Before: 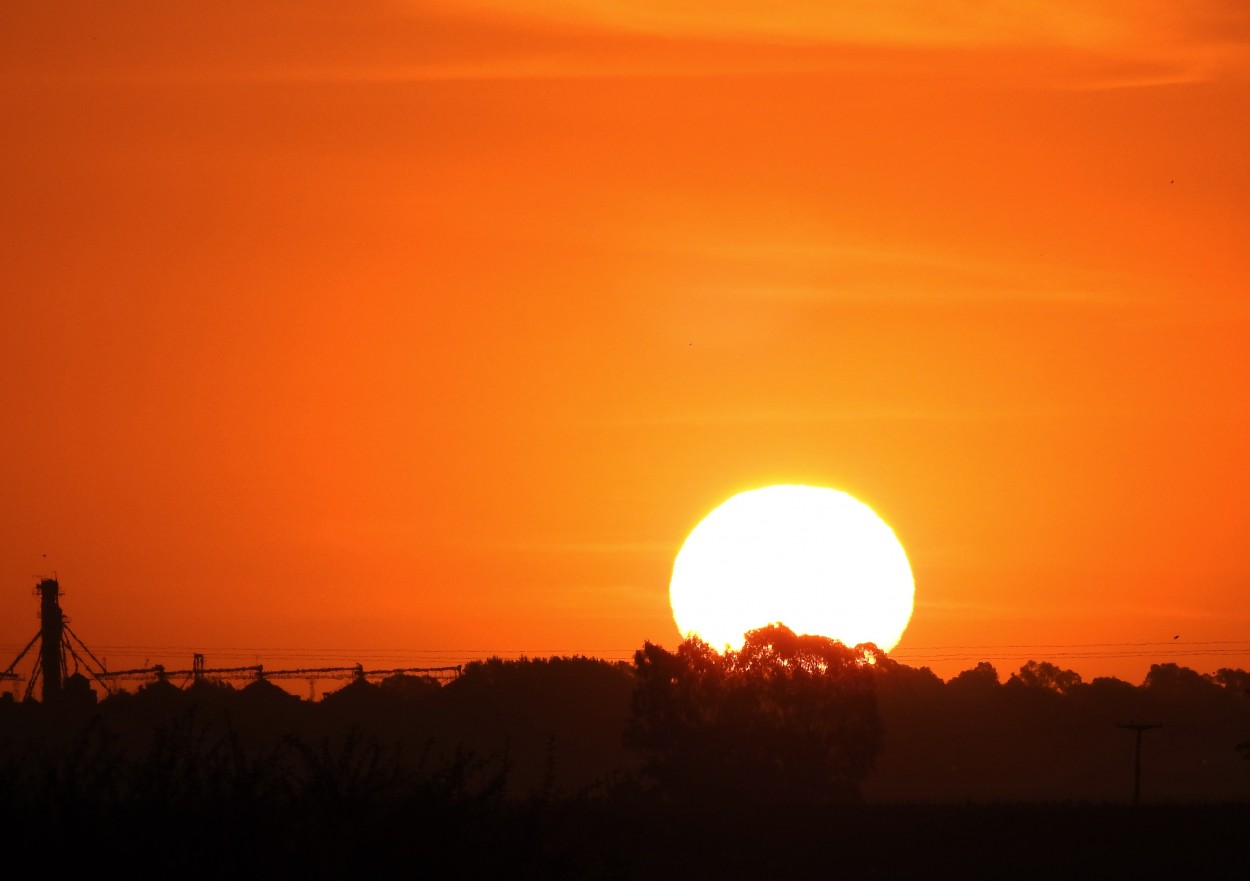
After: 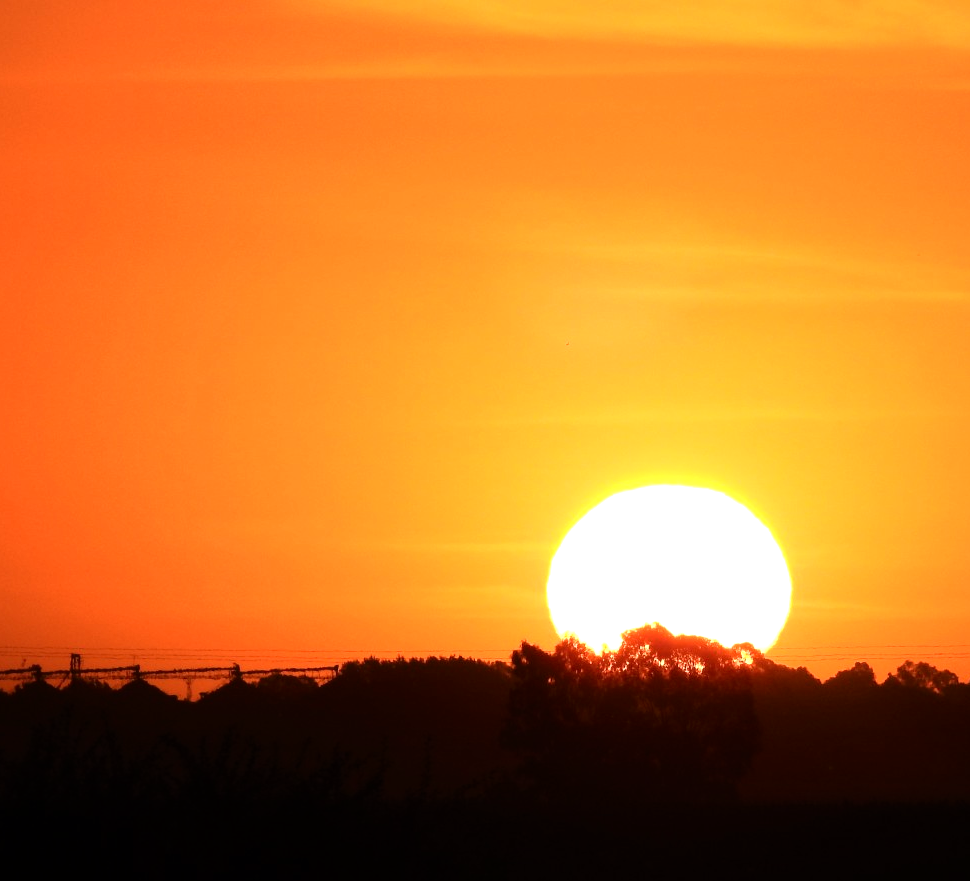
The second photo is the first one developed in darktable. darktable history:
crop: left 9.873%, right 12.527%
tone equalizer: -8 EV -0.785 EV, -7 EV -0.685 EV, -6 EV -0.634 EV, -5 EV -0.381 EV, -3 EV 0.397 EV, -2 EV 0.6 EV, -1 EV 0.694 EV, +0 EV 0.726 EV
contrast brightness saturation: contrast 0.142
